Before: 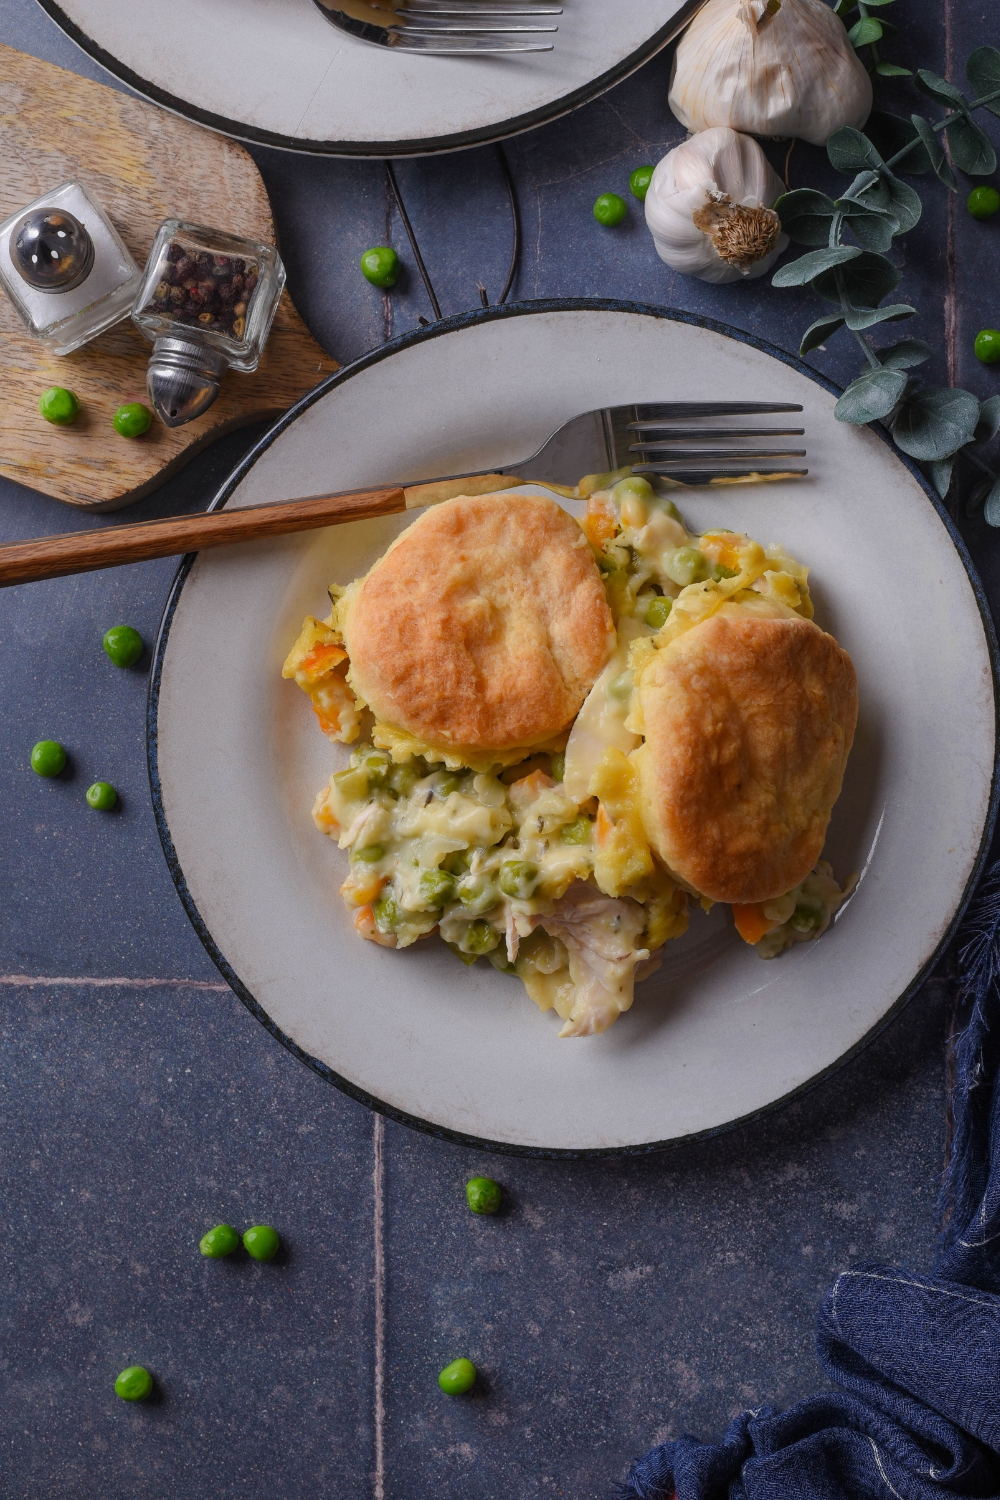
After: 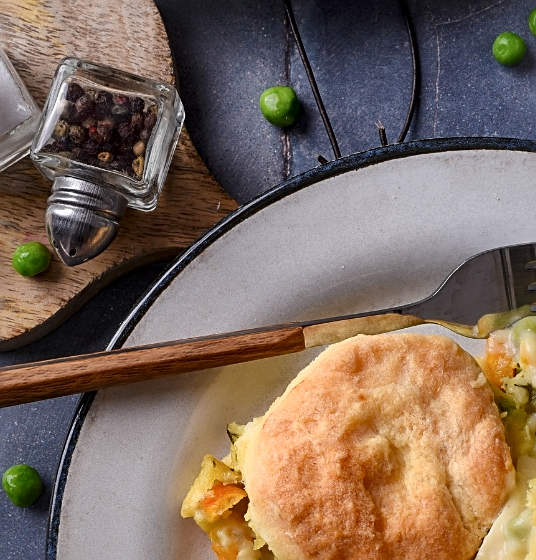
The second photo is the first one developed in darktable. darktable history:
local contrast: mode bilateral grid, contrast 20, coarseness 50, detail 161%, midtone range 0.2
sharpen: on, module defaults
contrast brightness saturation: contrast 0.153, brightness 0.045
crop: left 10.186%, top 10.741%, right 36.175%, bottom 51.912%
